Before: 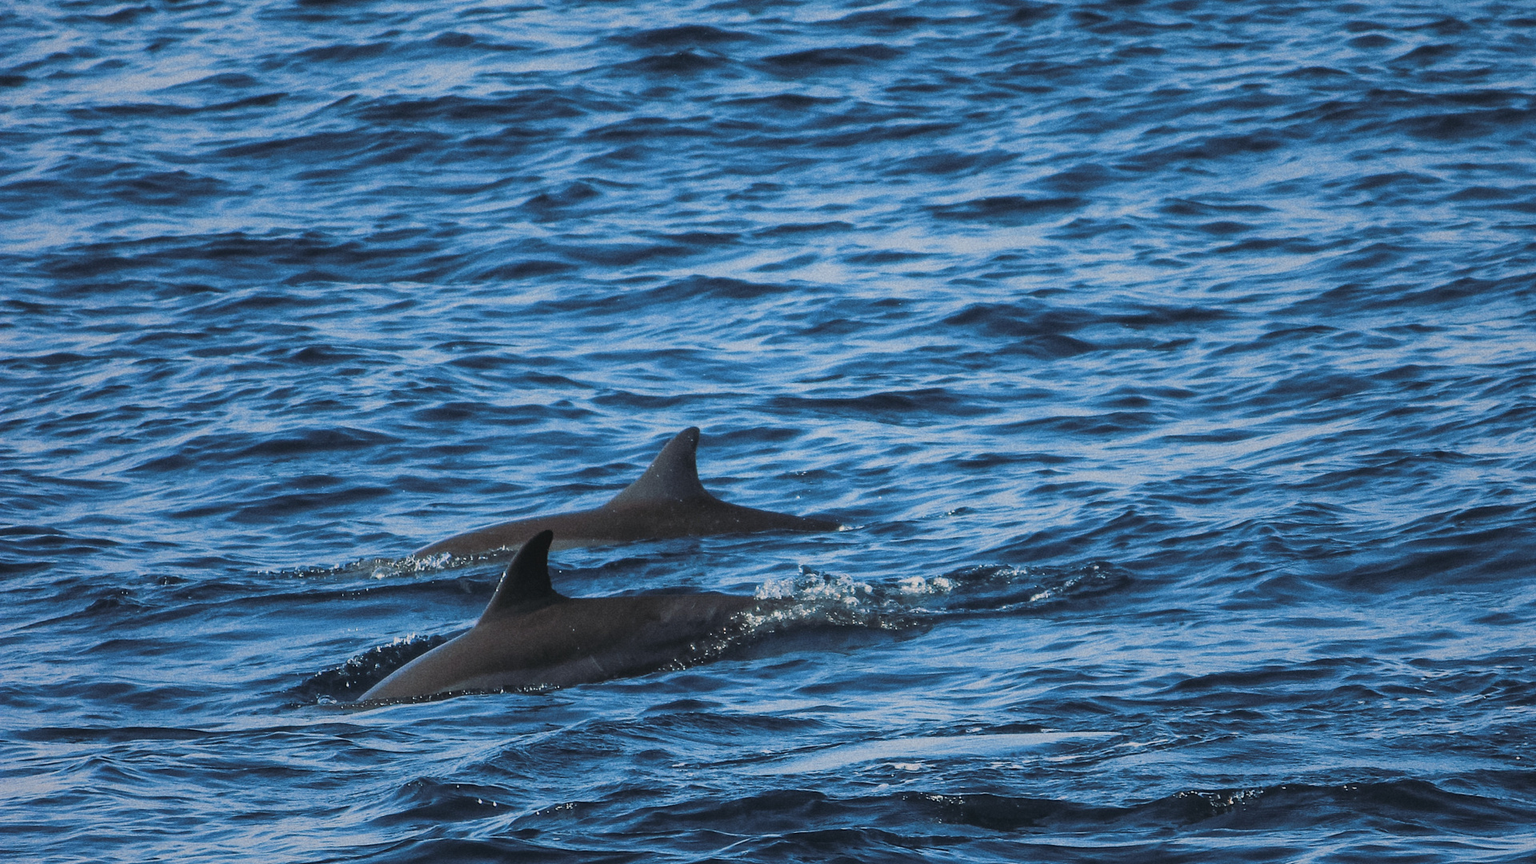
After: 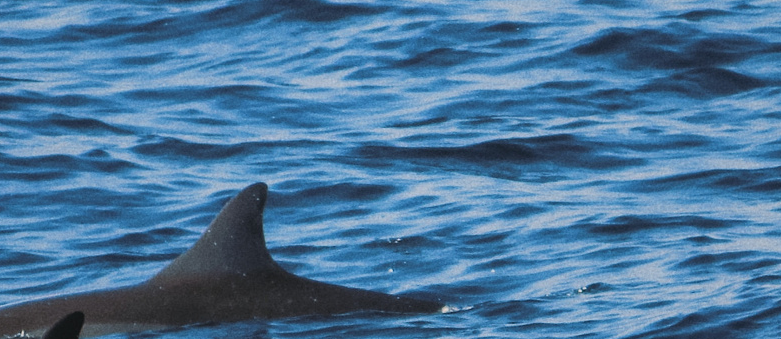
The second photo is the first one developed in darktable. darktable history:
crop: left 31.616%, top 32.518%, right 27.659%, bottom 36.035%
